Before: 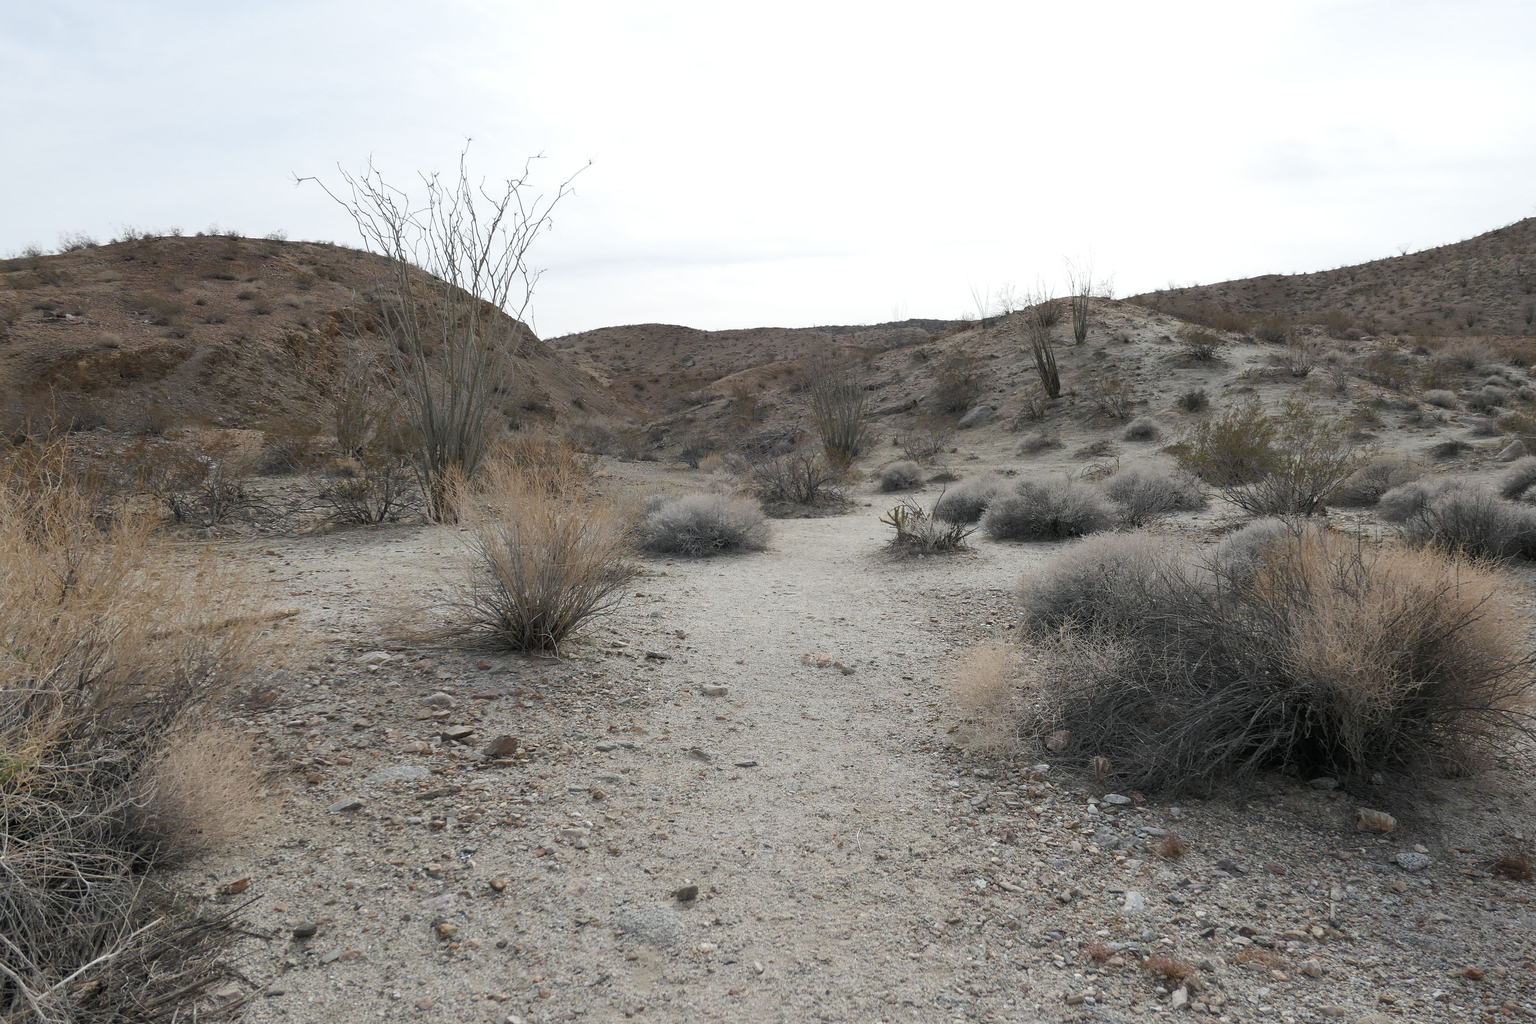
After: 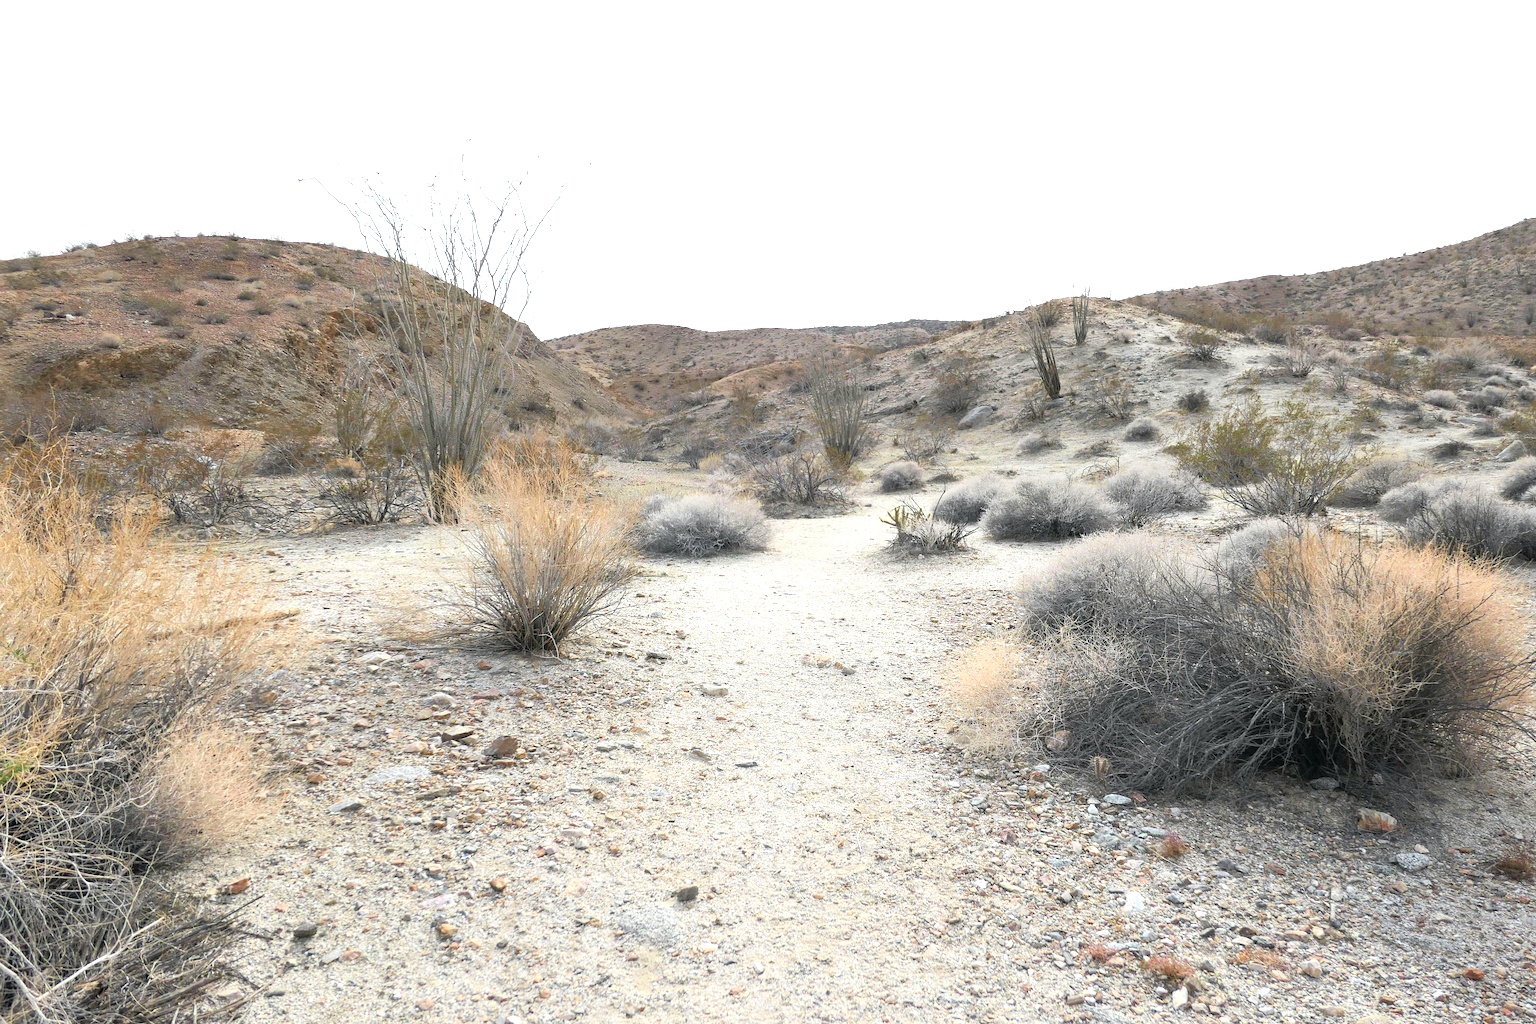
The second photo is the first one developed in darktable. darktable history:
tone curve: curves: ch0 [(0, 0) (0.051, 0.047) (0.102, 0.099) (0.232, 0.249) (0.462, 0.501) (0.698, 0.761) (0.908, 0.946) (1, 1)]; ch1 [(0, 0) (0.339, 0.298) (0.402, 0.363) (0.453, 0.413) (0.485, 0.469) (0.494, 0.493) (0.504, 0.501) (0.525, 0.533) (0.563, 0.591) (0.597, 0.631) (1, 1)]; ch2 [(0, 0) (0.48, 0.48) (0.504, 0.5) (0.539, 0.554) (0.59, 0.628) (0.642, 0.682) (0.824, 0.815) (1, 1)], color space Lab, independent channels, preserve colors none
exposure: exposure 1.136 EV, compensate highlight preservation false
